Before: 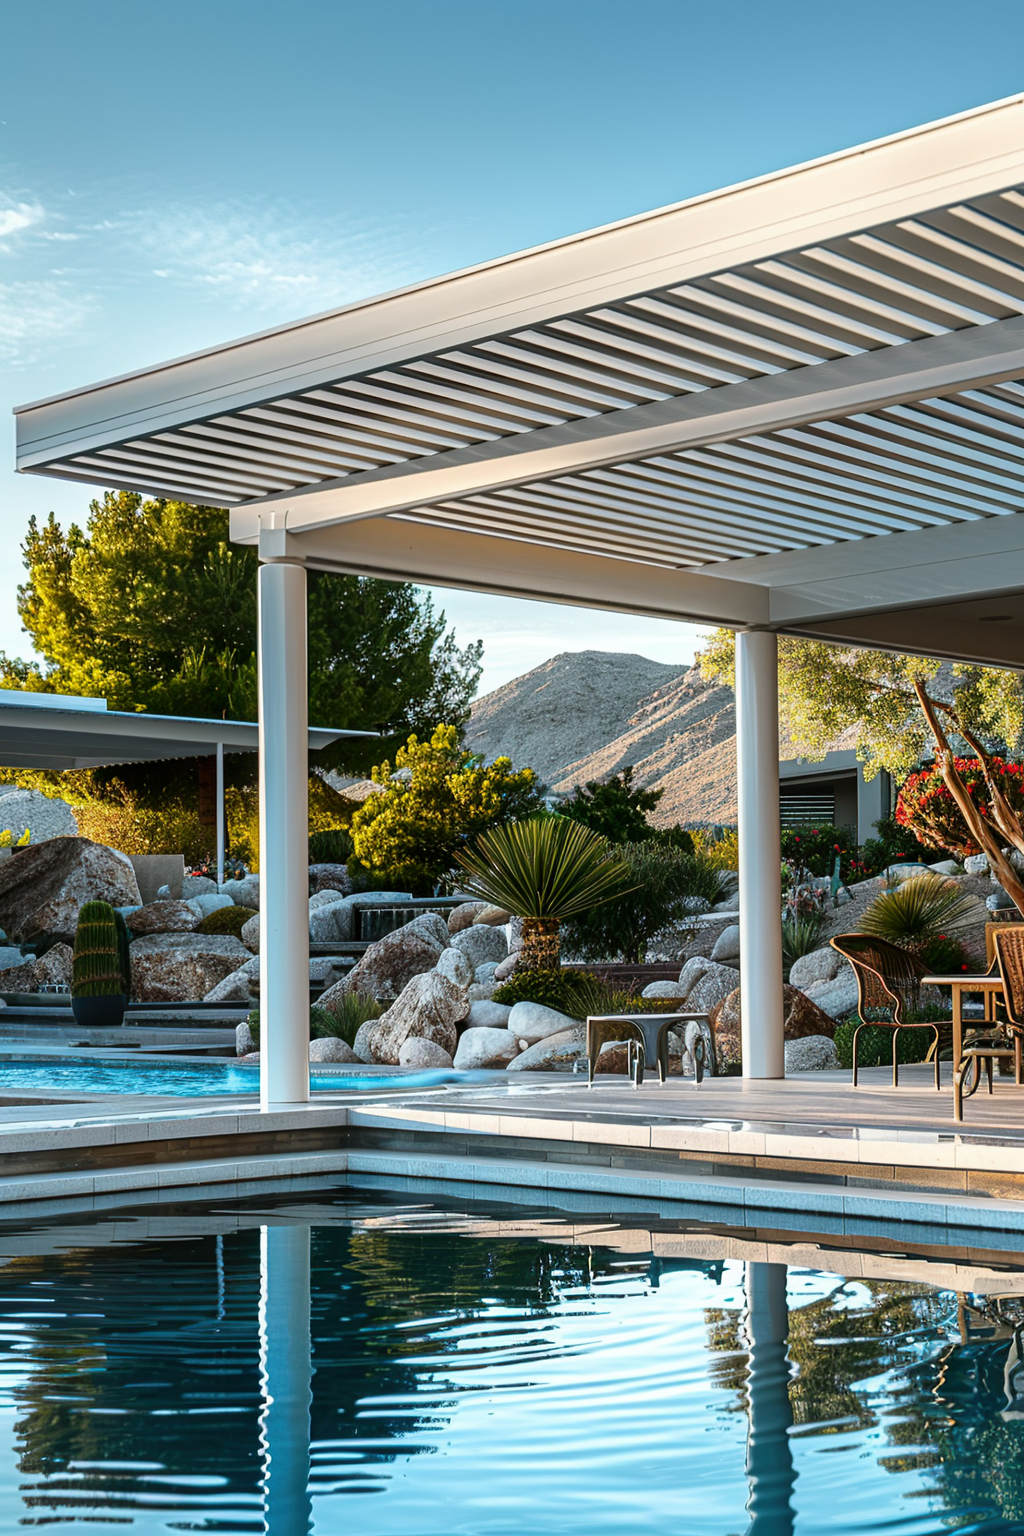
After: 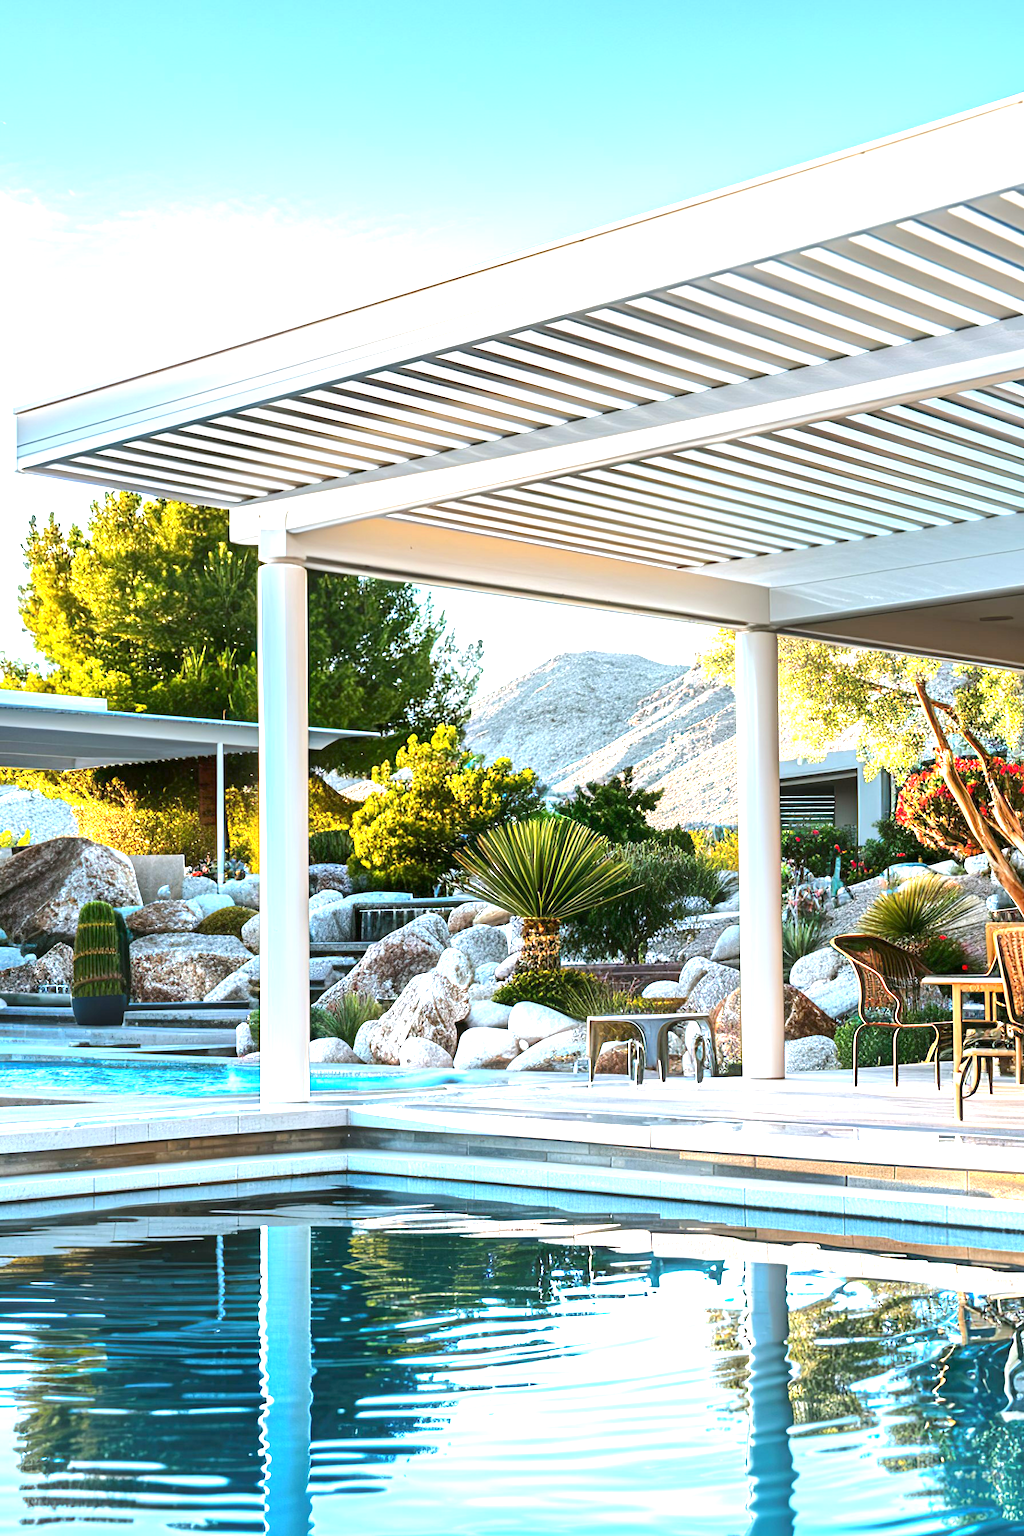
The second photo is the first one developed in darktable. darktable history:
exposure: exposure 2.04 EV, compensate highlight preservation false
tone equalizer: -8 EV -0.002 EV, -7 EV 0.005 EV, -6 EV -0.009 EV, -5 EV 0.011 EV, -4 EV -0.012 EV, -3 EV 0.007 EV, -2 EV -0.062 EV, -1 EV -0.293 EV, +0 EV -0.582 EV, smoothing diameter 2%, edges refinement/feathering 20, mask exposure compensation -1.57 EV, filter diffusion 5
white balance: red 0.974, blue 1.044
